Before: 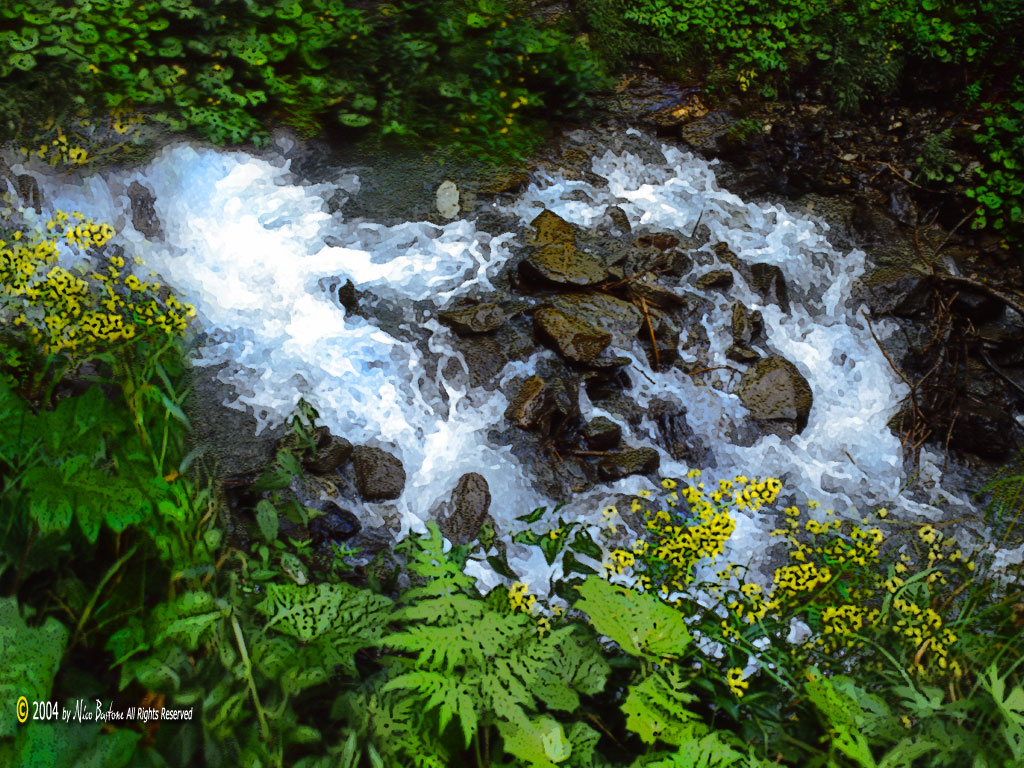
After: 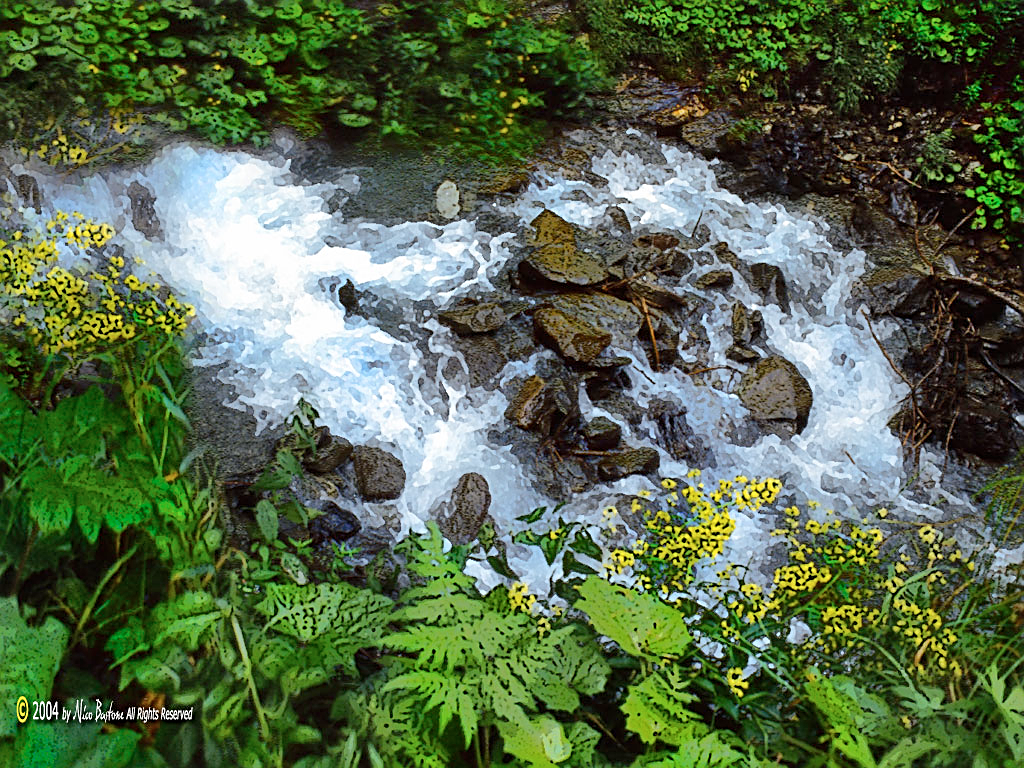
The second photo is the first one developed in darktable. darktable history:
sharpen: on, module defaults
shadows and highlights: soften with gaussian
color balance: on, module defaults
